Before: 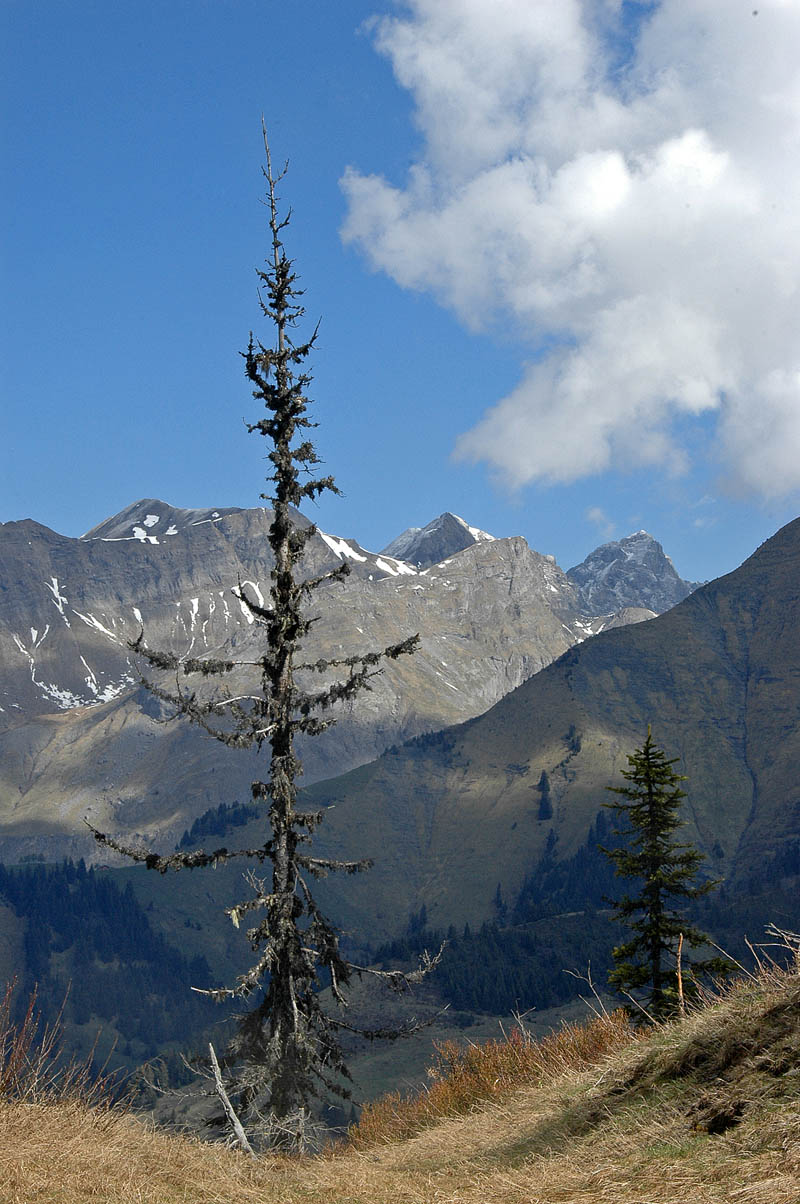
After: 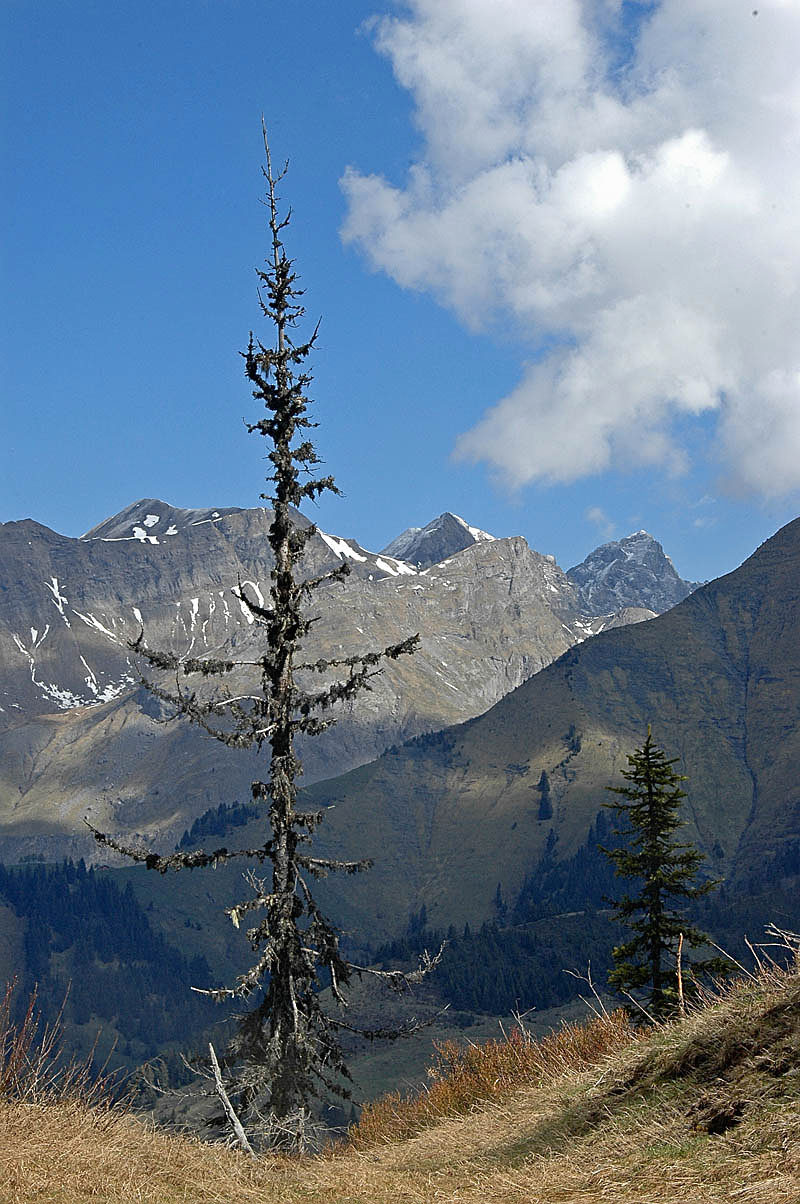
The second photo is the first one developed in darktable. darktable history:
contrast brightness saturation: contrast -0.021, brightness -0.006, saturation 0.028
sharpen: on, module defaults
